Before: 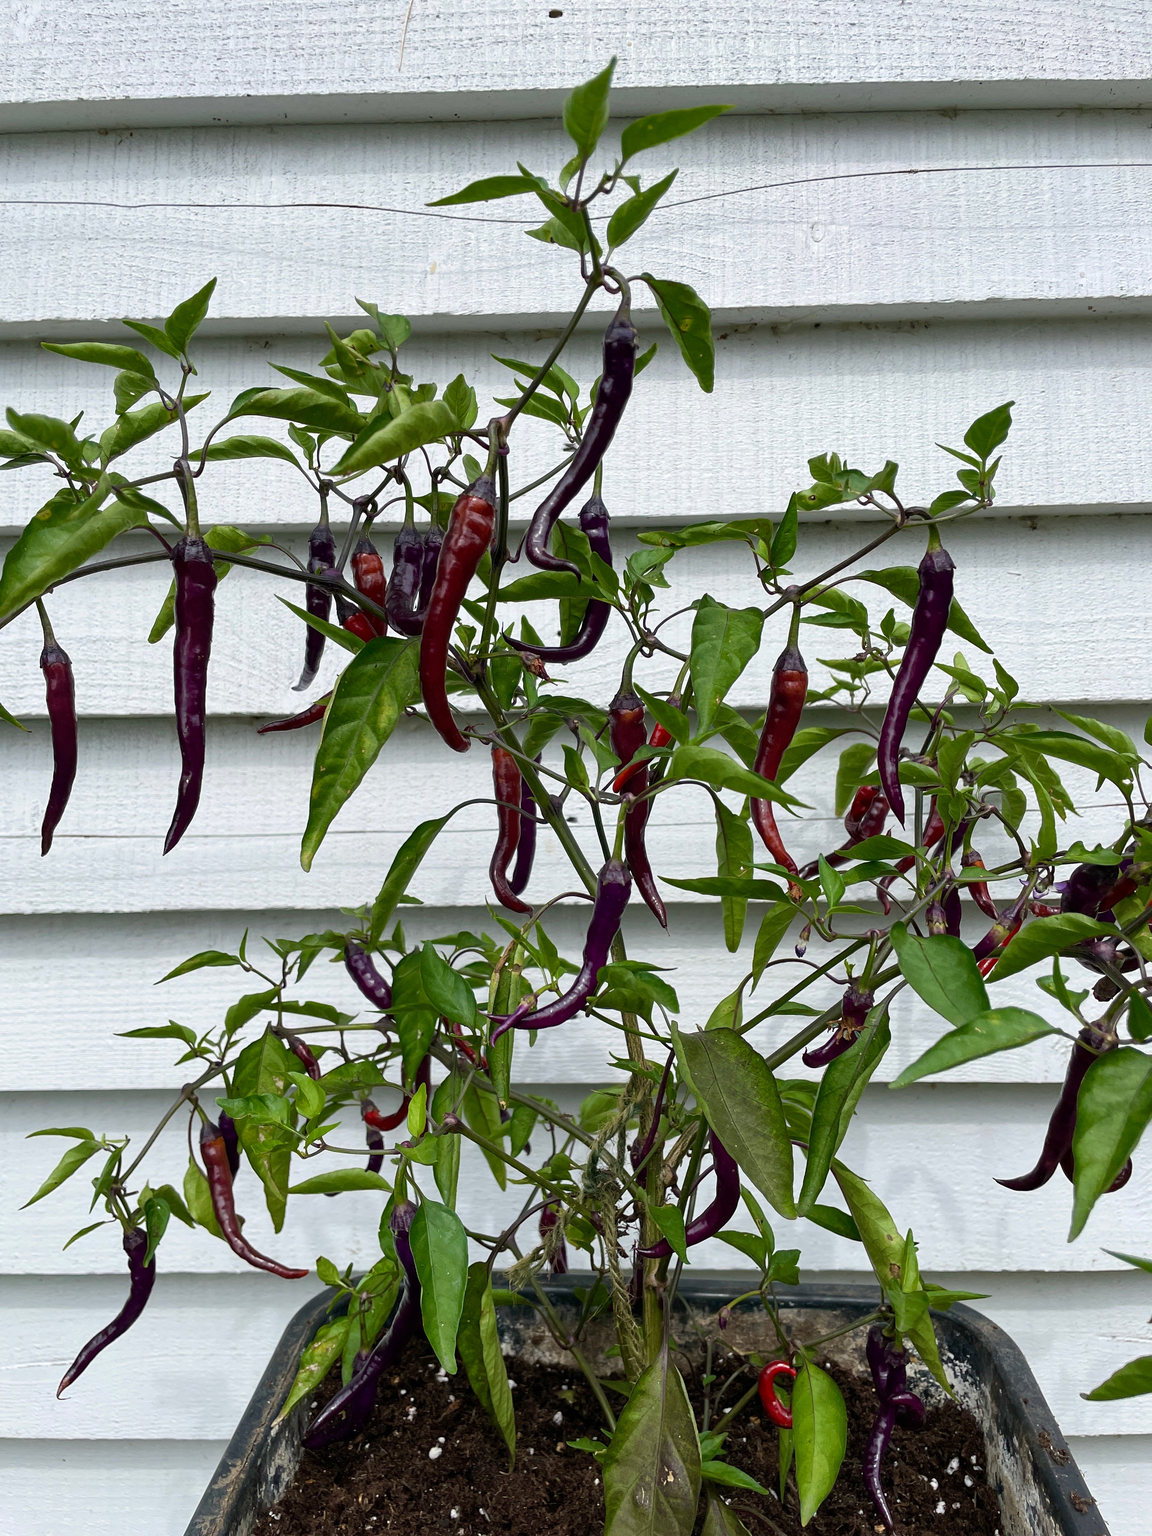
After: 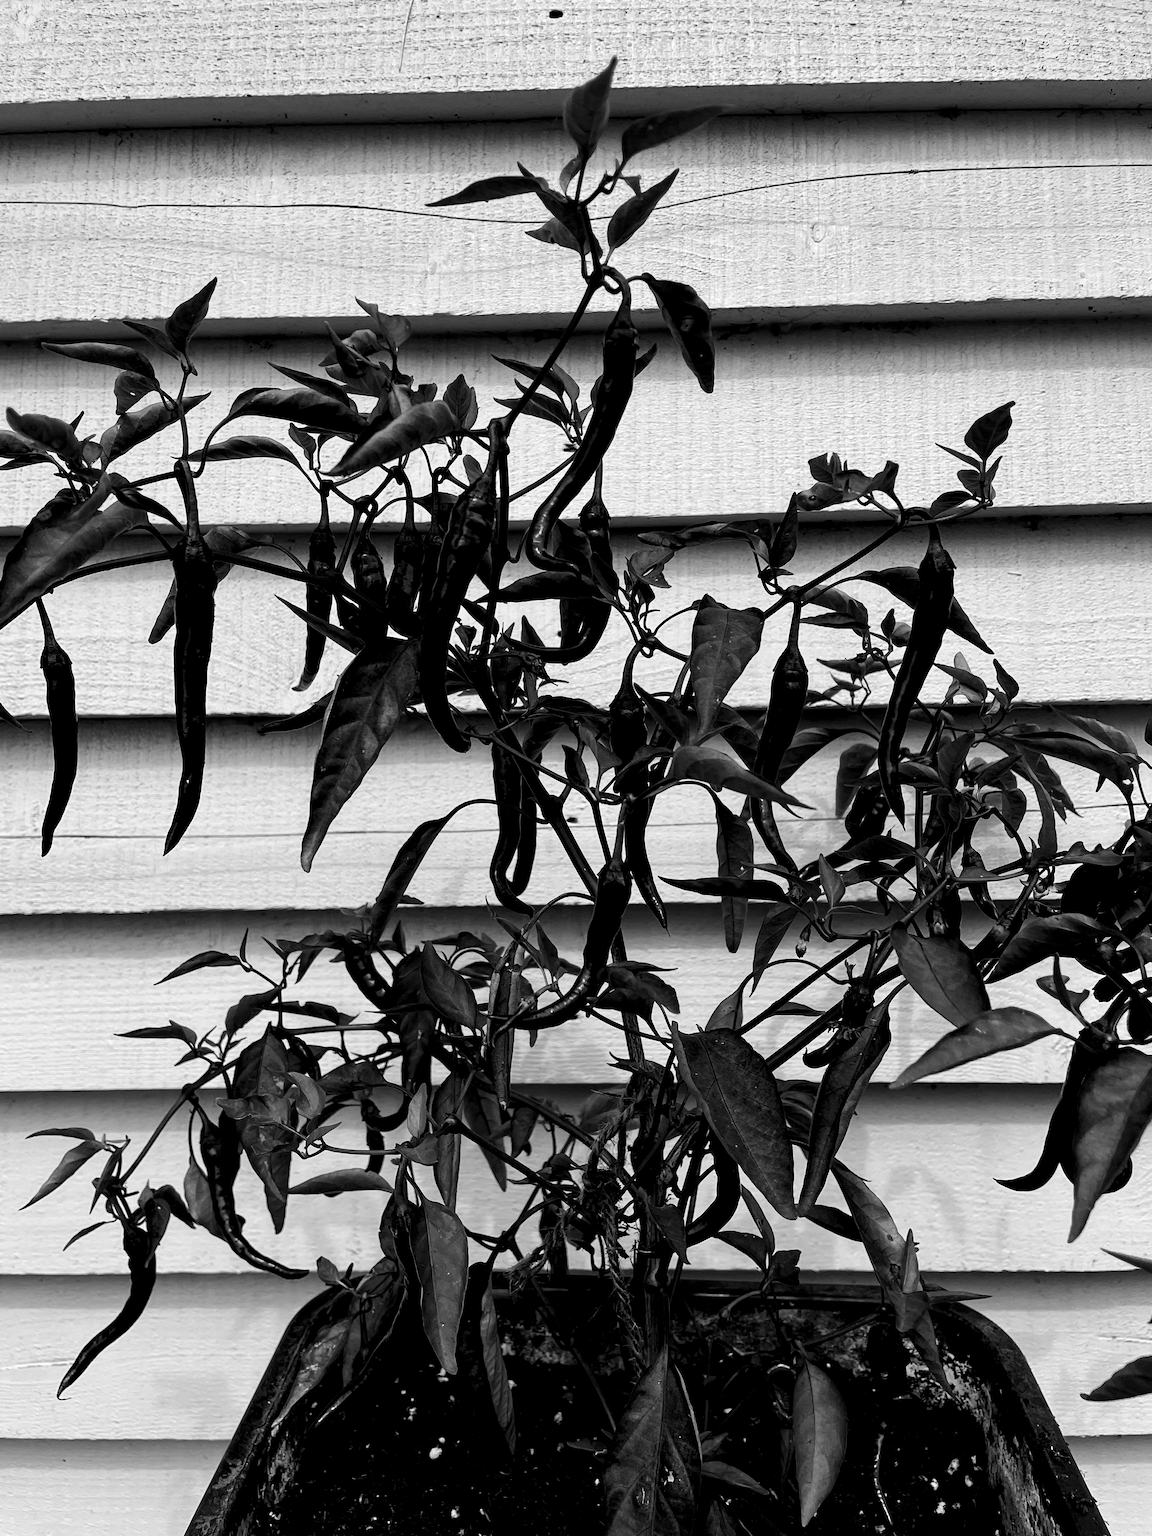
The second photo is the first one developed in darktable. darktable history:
monochrome: on, module defaults
contrast brightness saturation: contrast 0.13, brightness -0.24, saturation 0.14
exposure: black level correction 0.047, exposure 0.013 EV, compensate highlight preservation false
